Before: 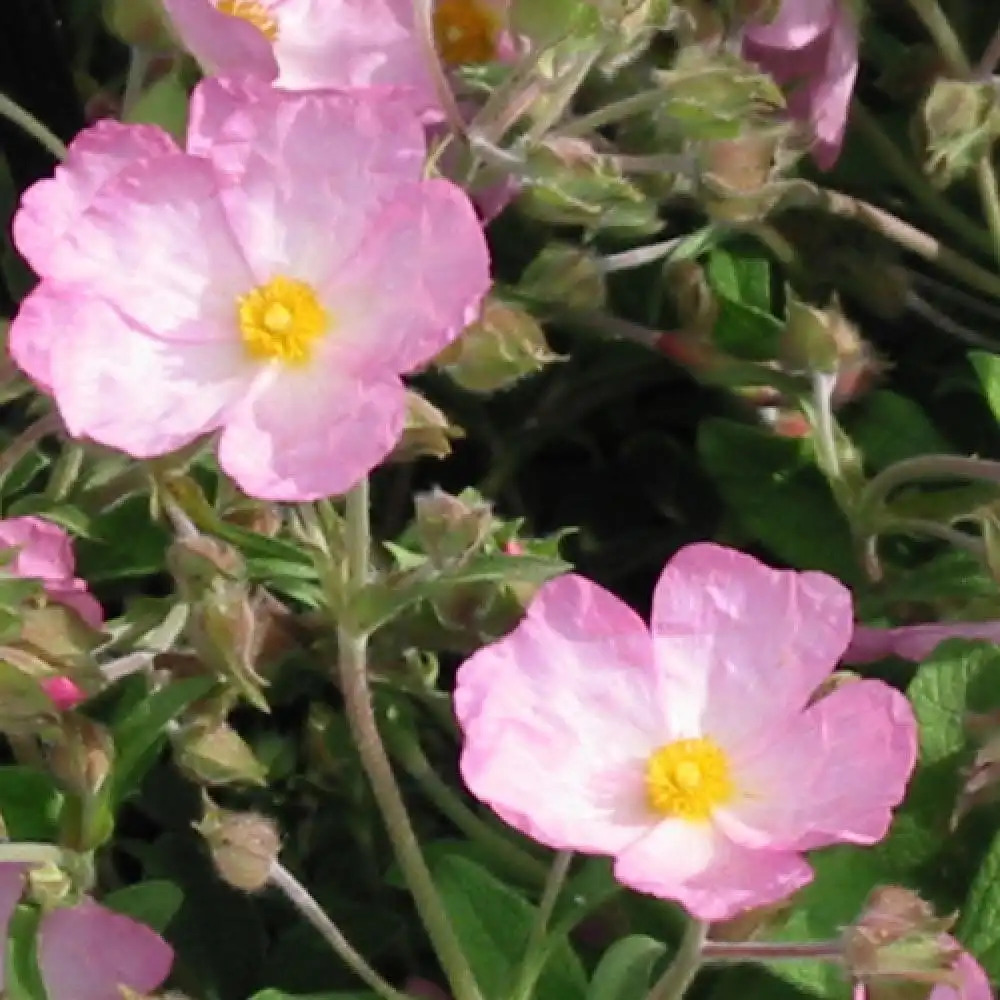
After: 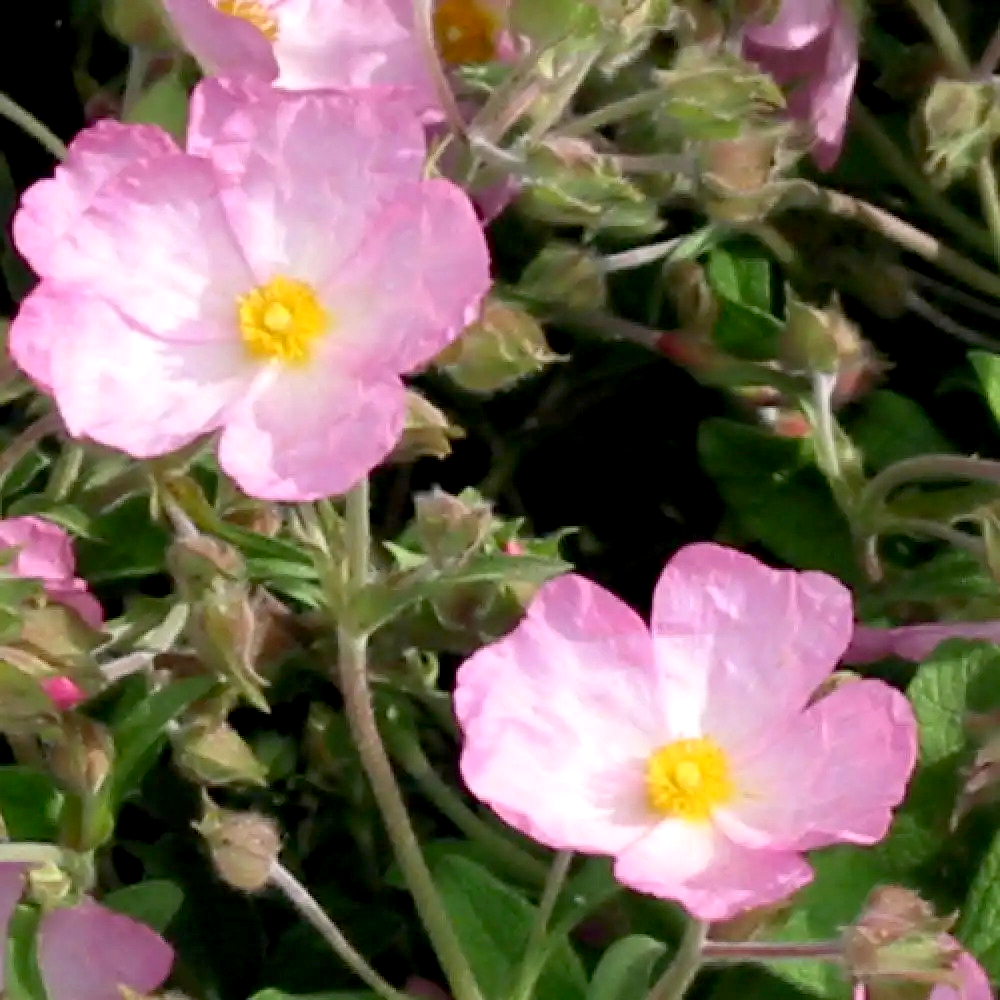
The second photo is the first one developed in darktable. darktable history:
exposure: black level correction 0.007, exposure 0.157 EV, compensate exposure bias true, compensate highlight preservation false
